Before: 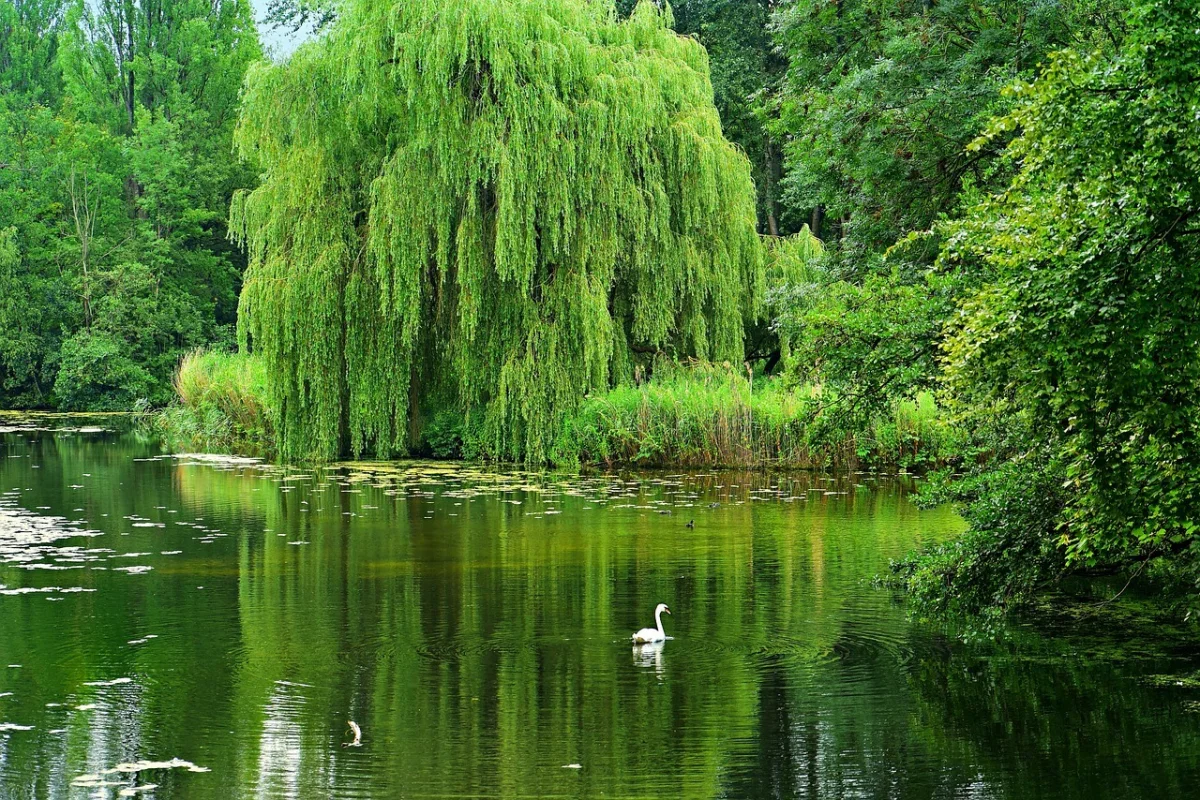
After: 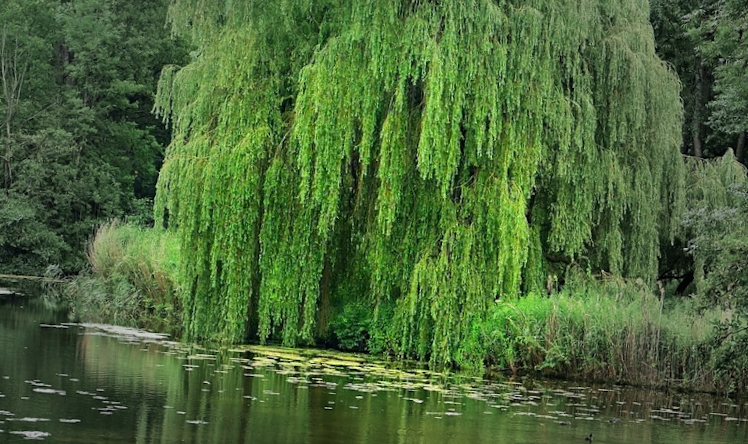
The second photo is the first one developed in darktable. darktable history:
white balance: red 0.983, blue 1.036
exposure: compensate highlight preservation false
crop and rotate: angle -4.99°, left 2.122%, top 6.945%, right 27.566%, bottom 30.519%
vignetting: fall-off start 40%, fall-off radius 40%
